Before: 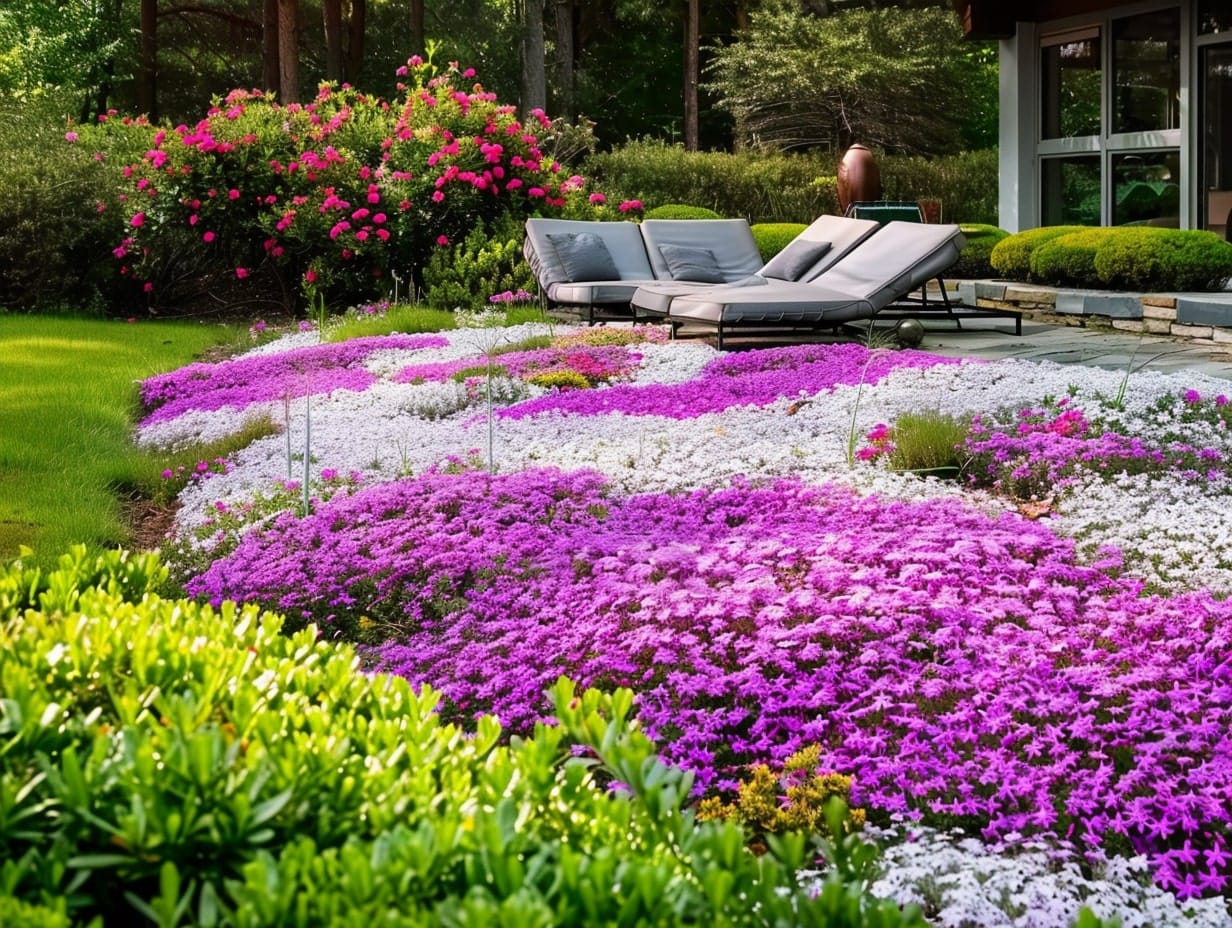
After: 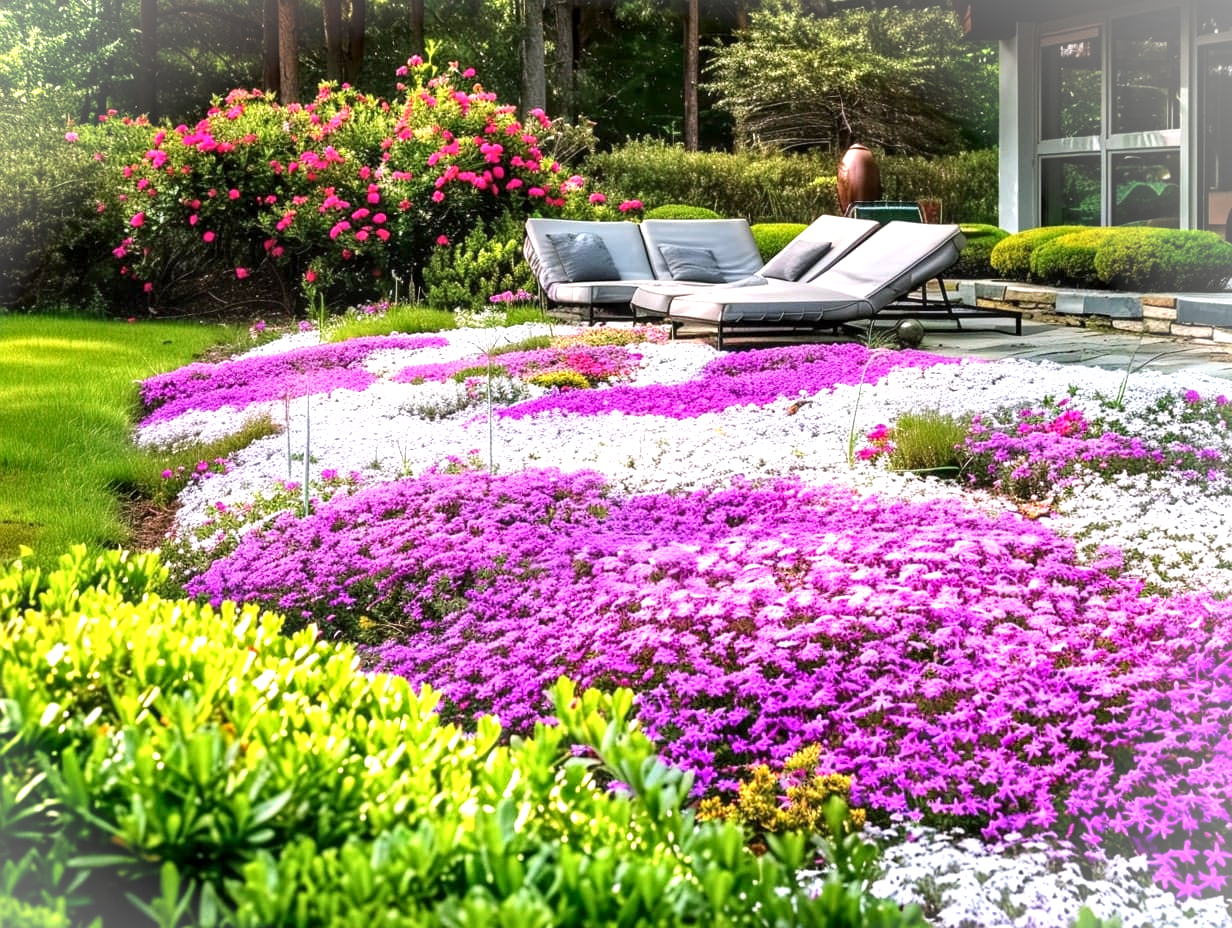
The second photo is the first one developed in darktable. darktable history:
exposure: exposure 0.776 EV, compensate highlight preservation false
vignetting: fall-off start 97.22%, brightness 0.319, saturation 0.003, center (-0.078, 0.072), width/height ratio 1.185, unbound false
local contrast: detail 130%
